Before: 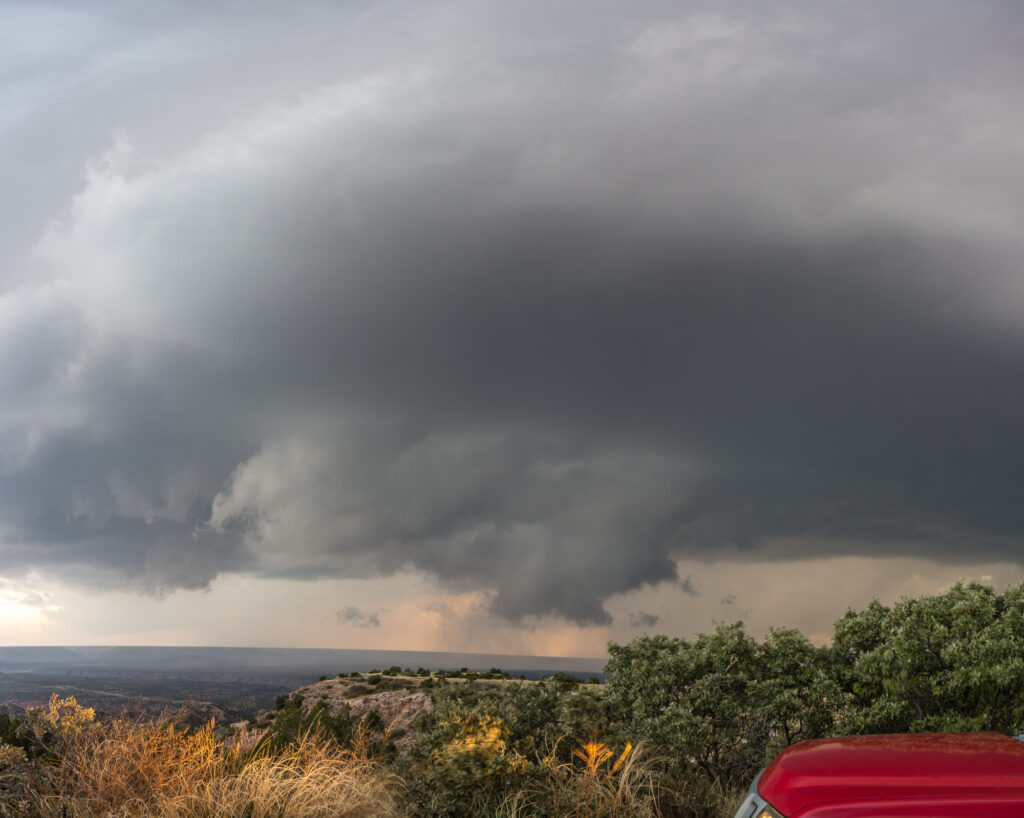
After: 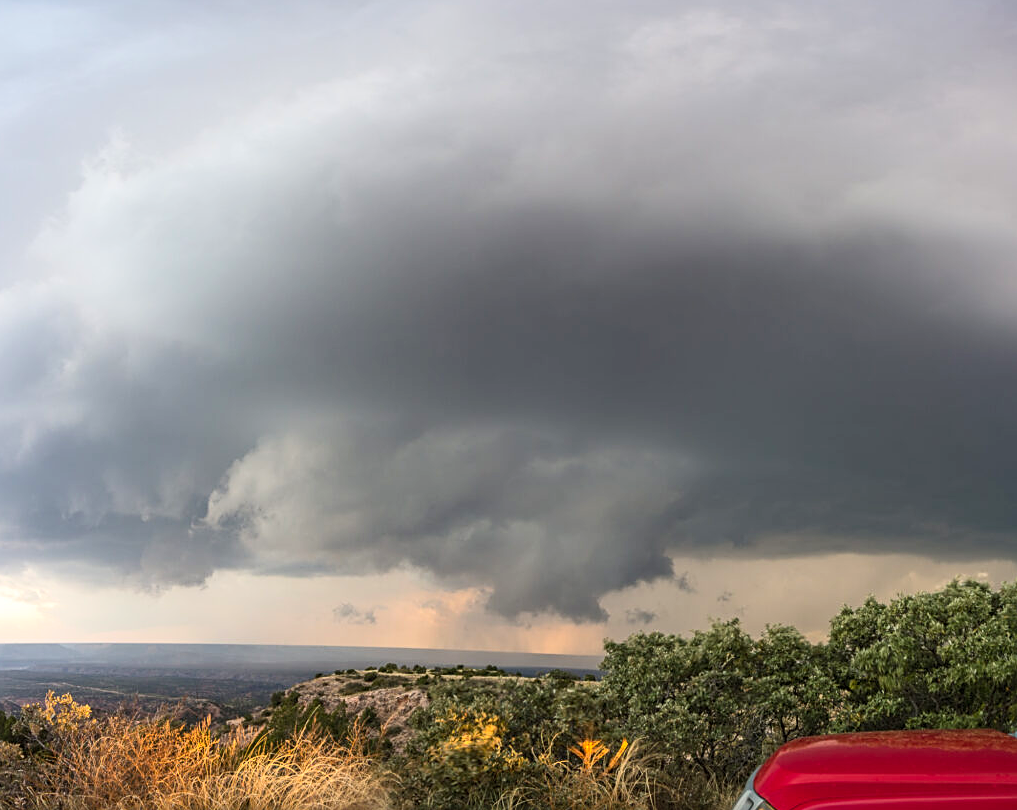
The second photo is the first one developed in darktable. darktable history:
sharpen: on, module defaults
contrast brightness saturation: contrast 0.2, brightness 0.16, saturation 0.22
crop: left 0.434%, top 0.485%, right 0.244%, bottom 0.386%
